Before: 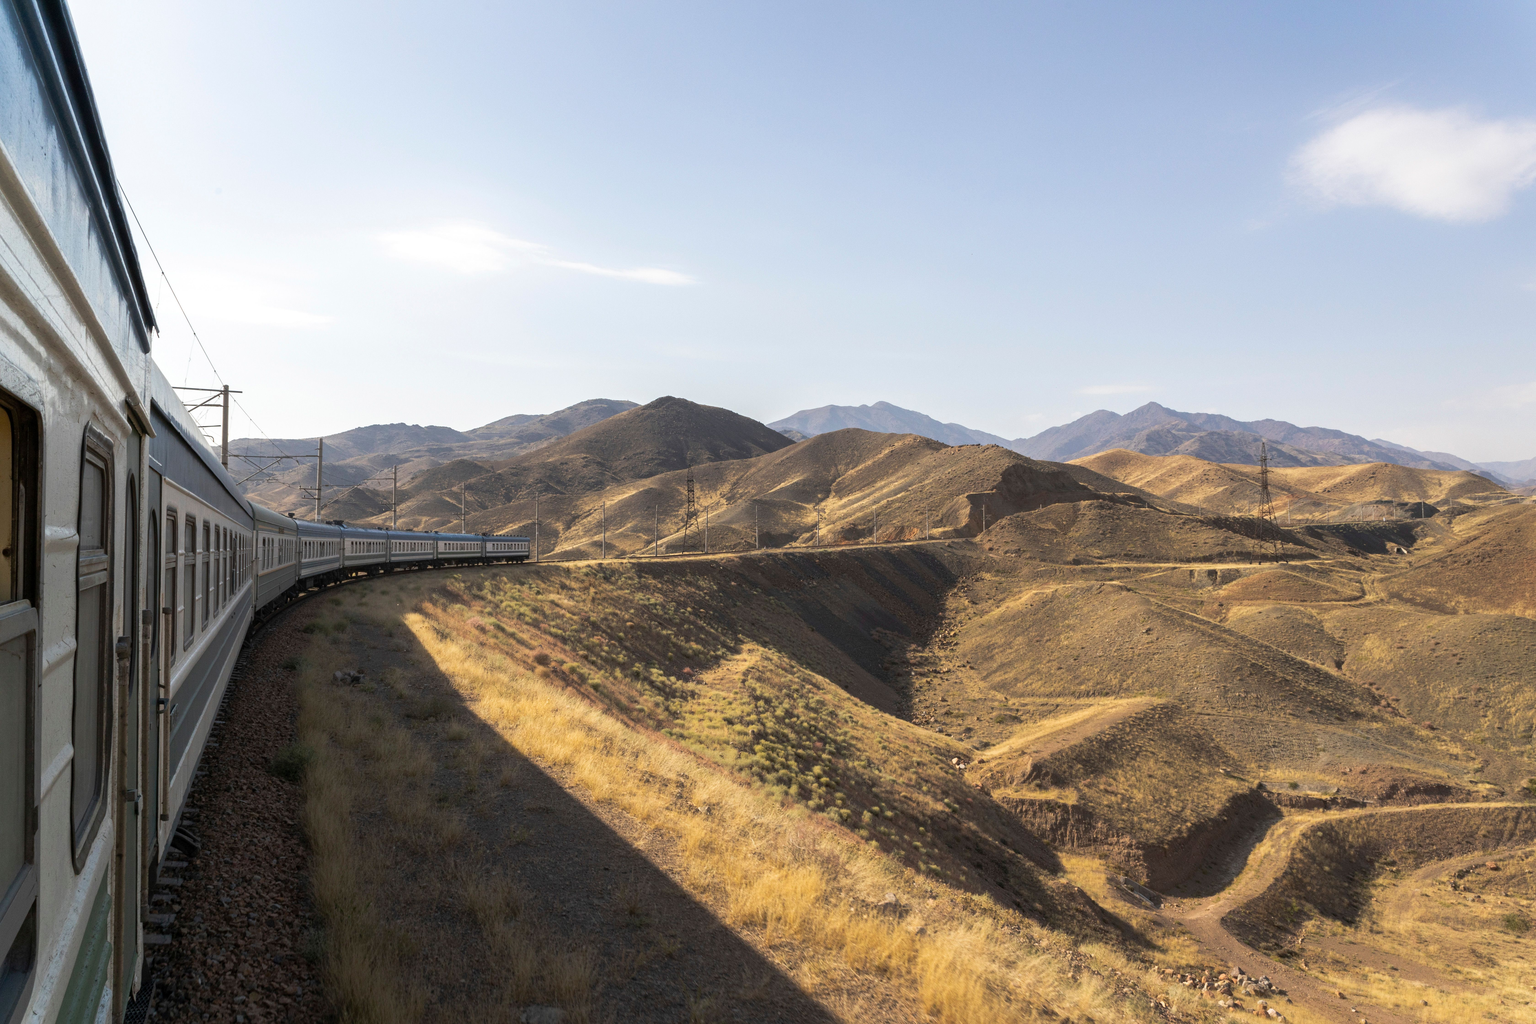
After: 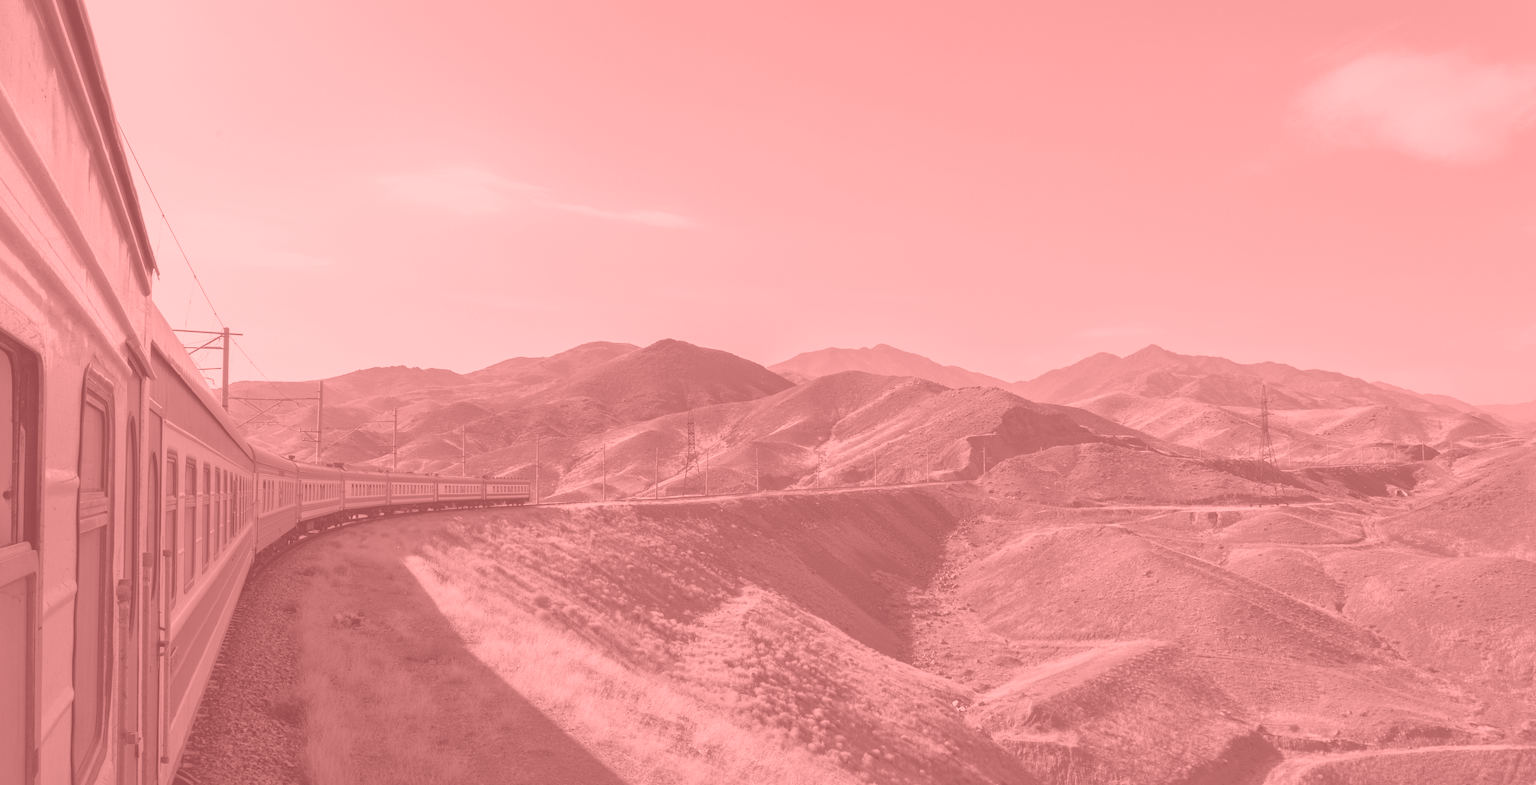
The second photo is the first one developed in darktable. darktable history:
shadows and highlights: on, module defaults
exposure: compensate highlight preservation false
colorize: saturation 51%, source mix 50.67%, lightness 50.67%
color correction: highlights a* 0.207, highlights b* 2.7, shadows a* -0.874, shadows b* -4.78
crop: top 5.667%, bottom 17.637%
